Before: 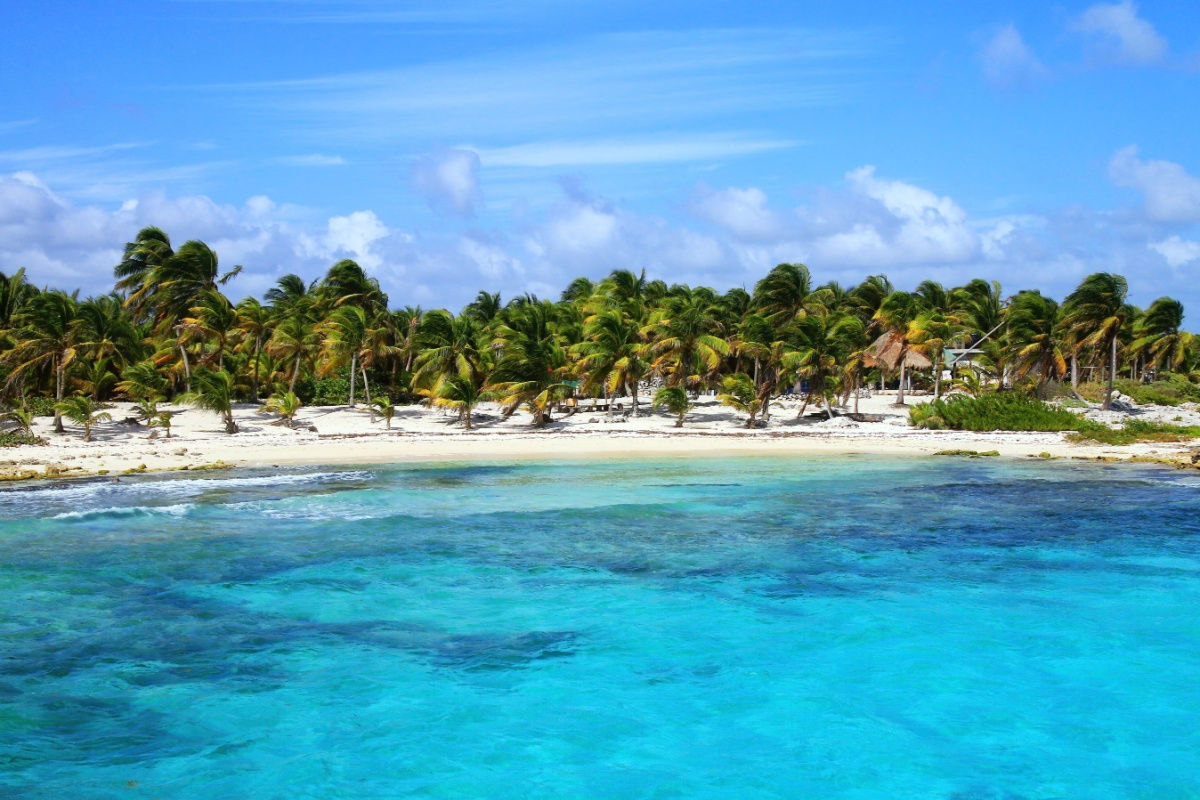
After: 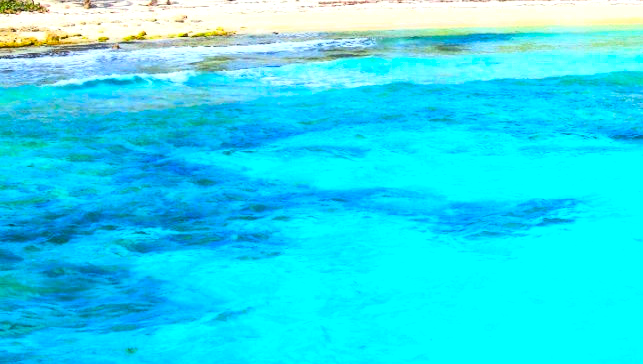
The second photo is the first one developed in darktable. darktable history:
contrast brightness saturation: contrast 0.204, brightness 0.195, saturation 0.805
exposure: exposure 0.127 EV, compensate highlight preservation false
crop and rotate: top 54.266%, right 46.359%, bottom 0.216%
tone equalizer: -8 EV -0.442 EV, -7 EV -0.36 EV, -6 EV -0.294 EV, -5 EV -0.242 EV, -3 EV 0.222 EV, -2 EV 0.32 EV, -1 EV 0.399 EV, +0 EV 0.389 EV, edges refinement/feathering 500, mask exposure compensation -1.57 EV, preserve details no
